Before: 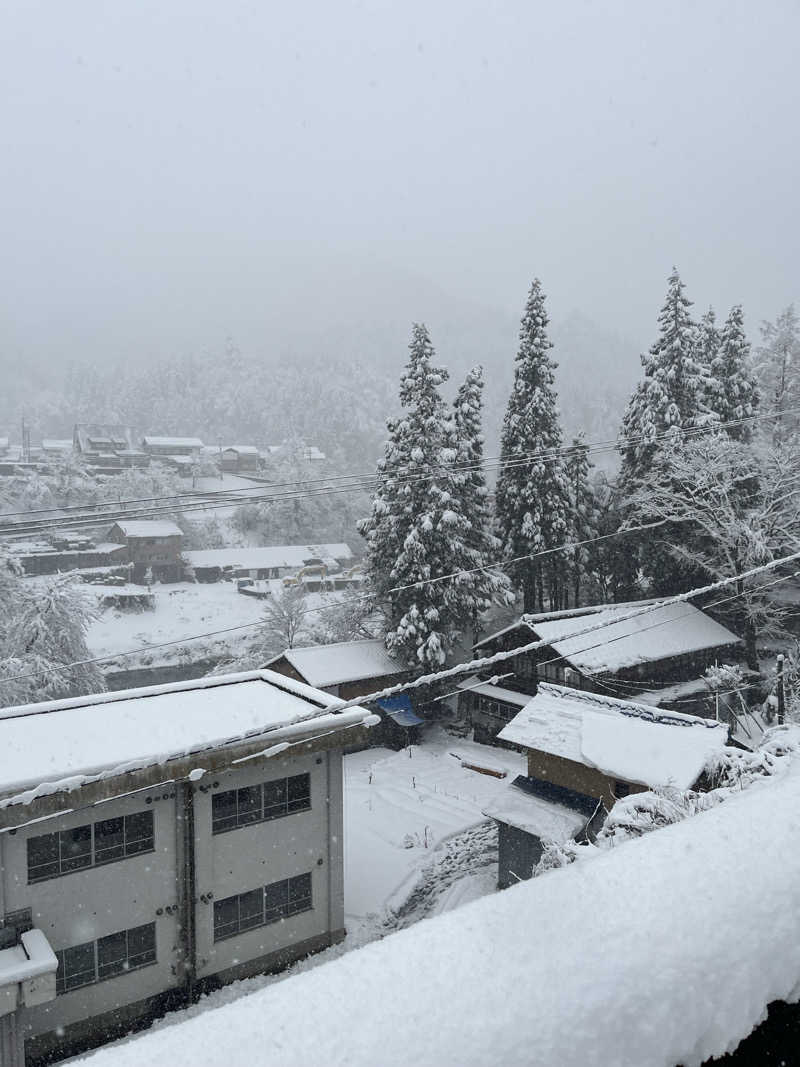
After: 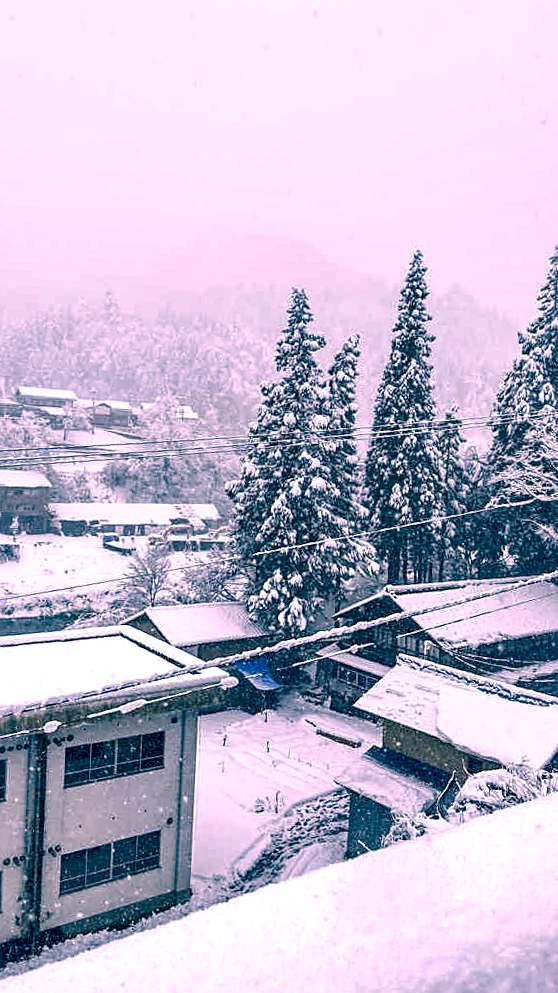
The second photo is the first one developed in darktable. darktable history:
crop and rotate: angle -3.21°, left 14.079%, top 0.031%, right 11.058%, bottom 0.039%
contrast equalizer: octaves 7, y [[0.586, 0.584, 0.576, 0.565, 0.552, 0.539], [0.5 ×6], [0.97, 0.959, 0.919, 0.859, 0.789, 0.717], [0 ×6], [0 ×6]]
sharpen: on, module defaults
exposure: black level correction 0.001, exposure 0.498 EV, compensate exposure bias true, compensate highlight preservation false
color correction: highlights a* 16.62, highlights b* 0.261, shadows a* -15.17, shadows b* -13.91, saturation 1.55
local contrast: highlights 29%, detail 150%
